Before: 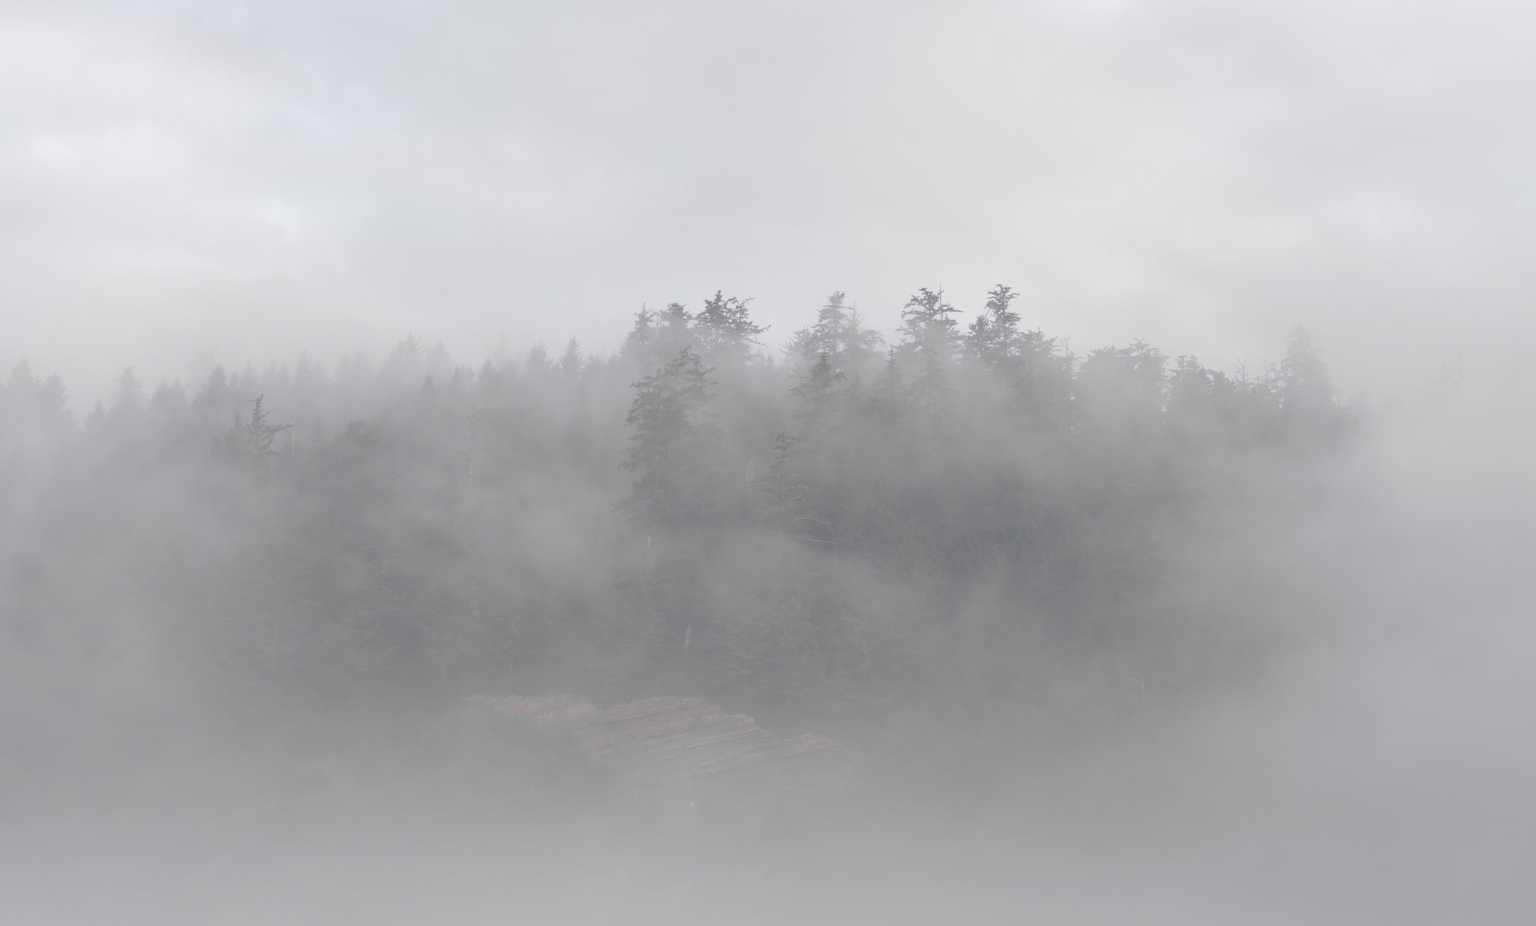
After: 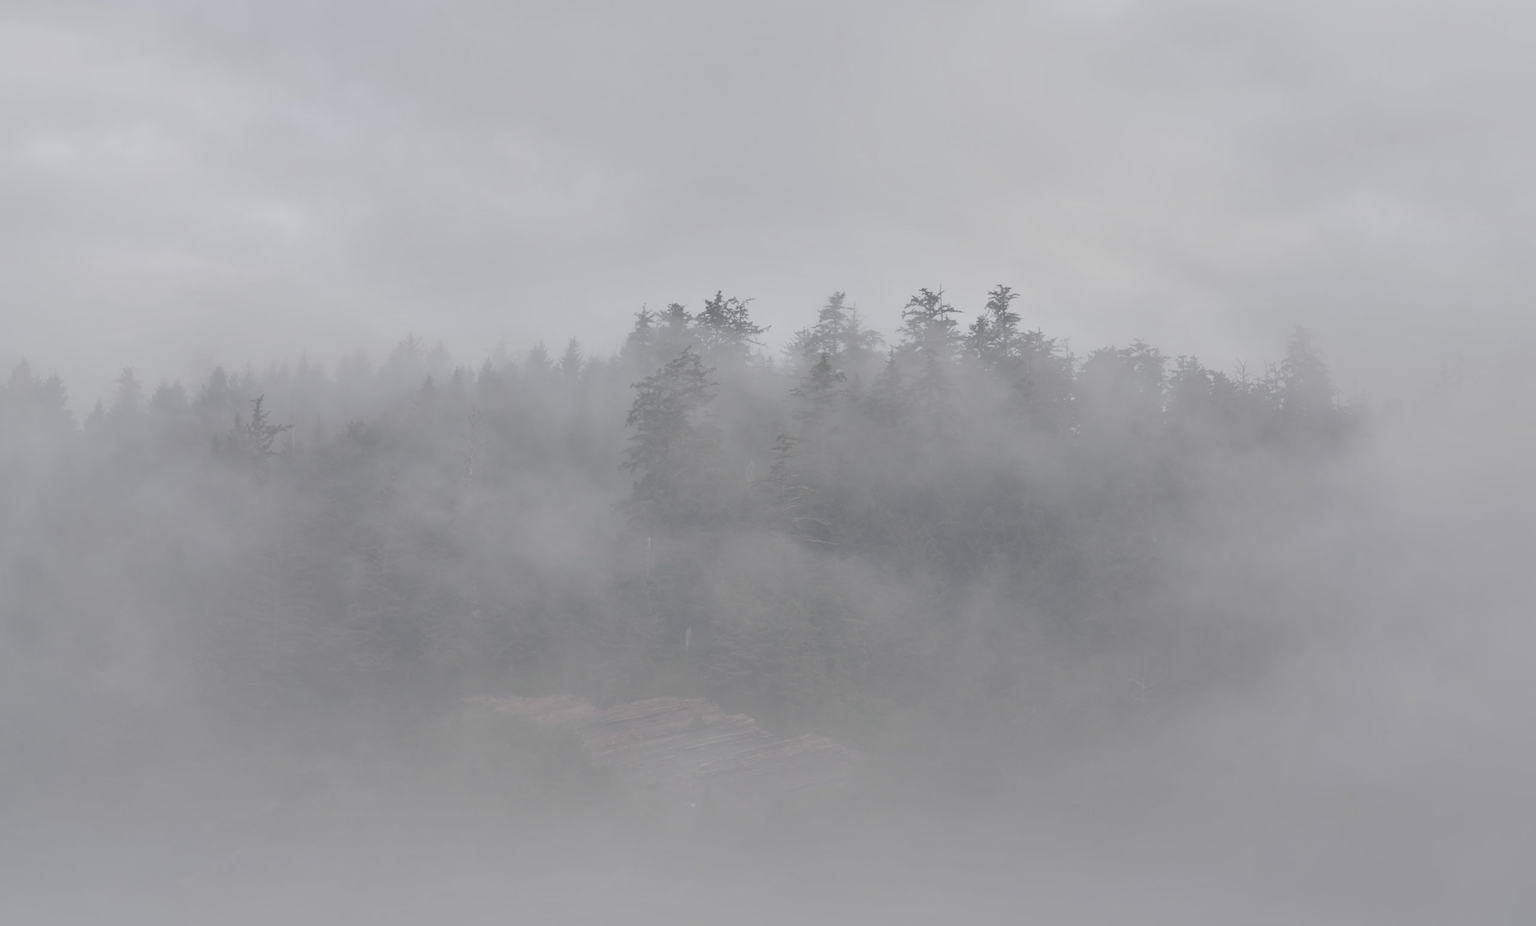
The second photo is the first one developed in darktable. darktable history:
shadows and highlights: on, module defaults
filmic rgb: black relative exposure -5.74 EV, white relative exposure 3.39 EV, hardness 3.65, contrast in shadows safe
